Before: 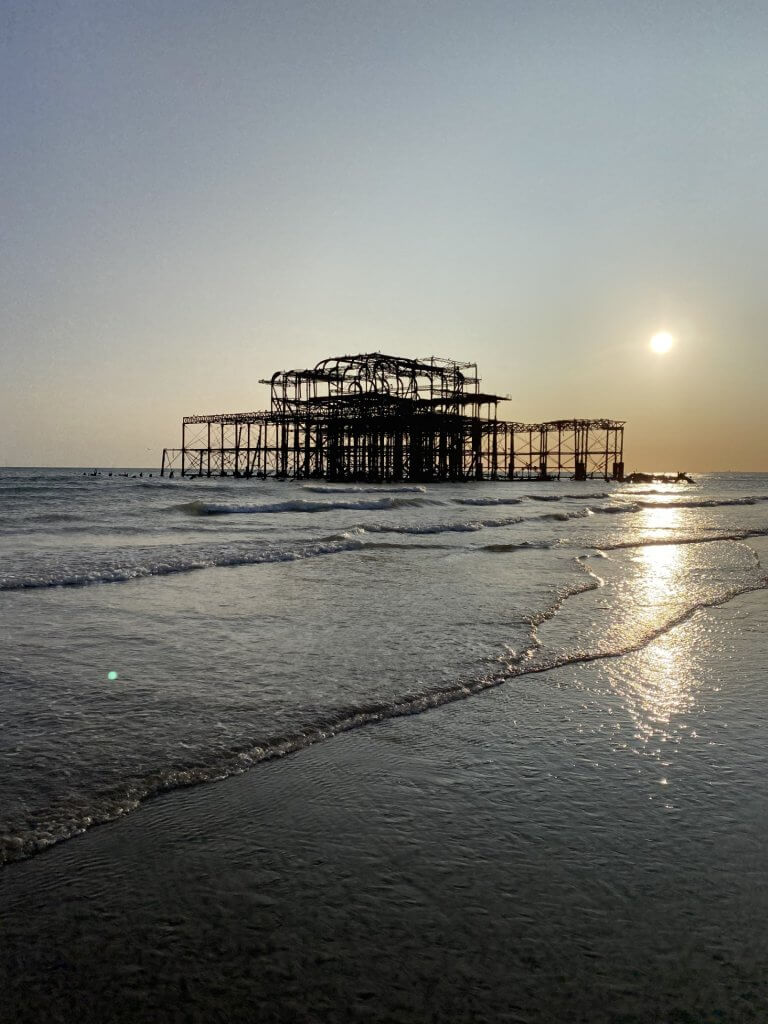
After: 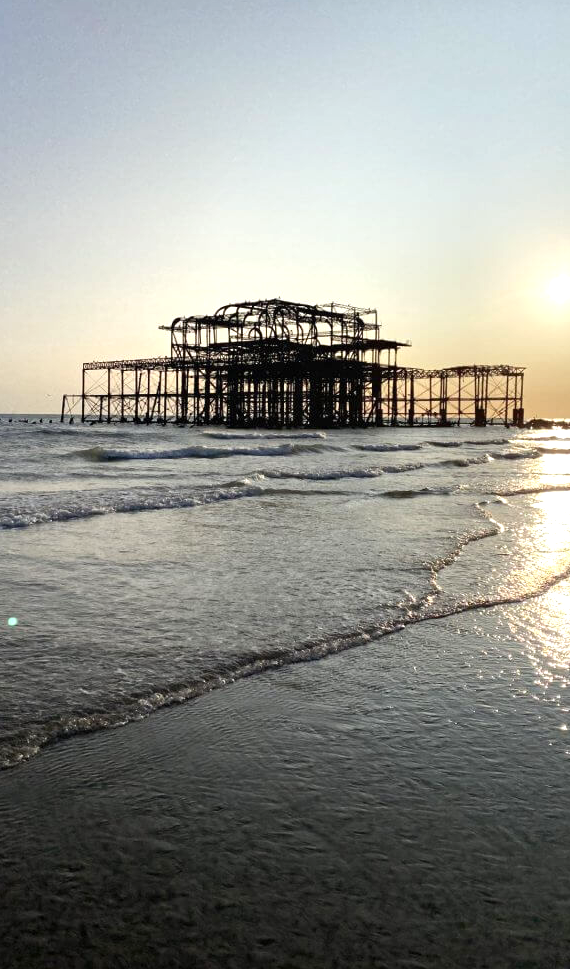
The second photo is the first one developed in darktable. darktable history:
crop and rotate: left 13.107%, top 5.274%, right 12.631%
exposure: black level correction 0, exposure 0.699 EV, compensate highlight preservation false
